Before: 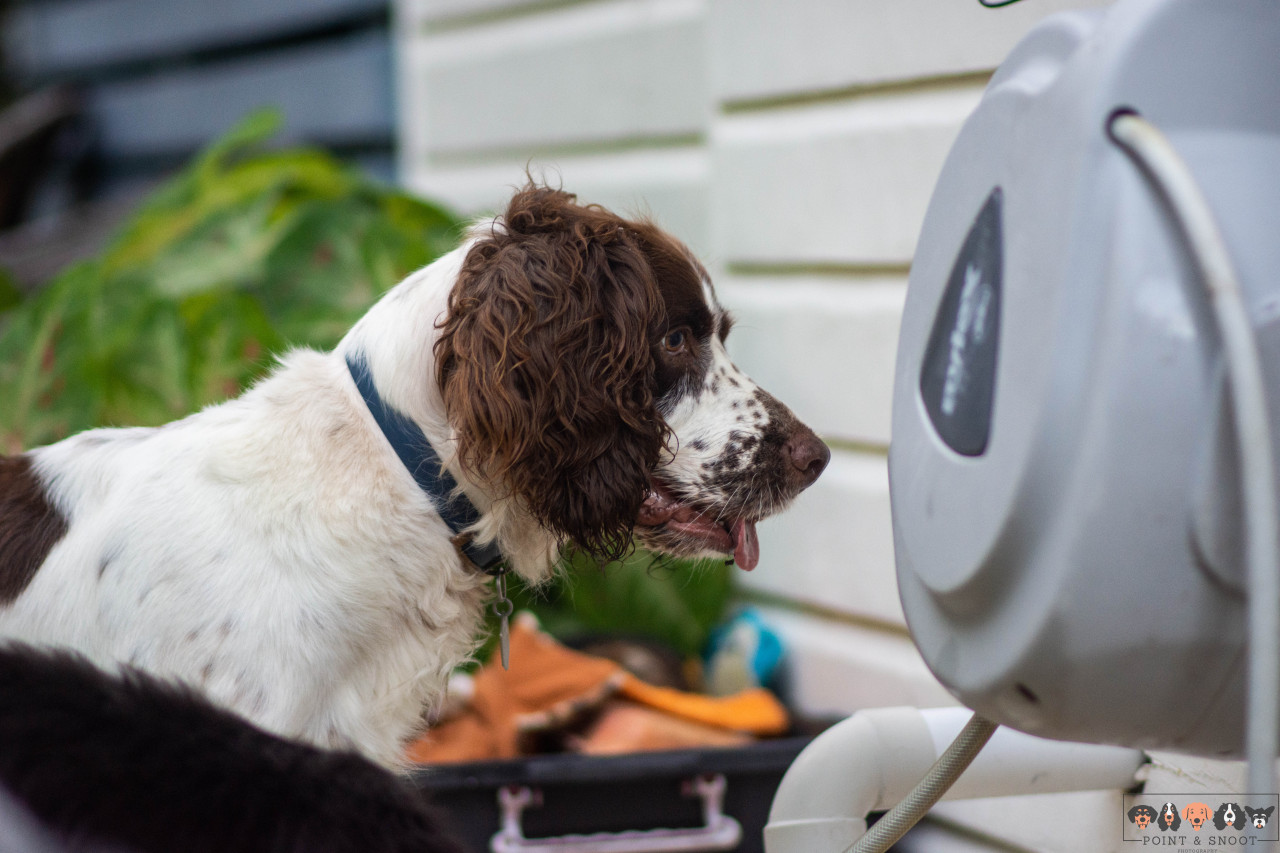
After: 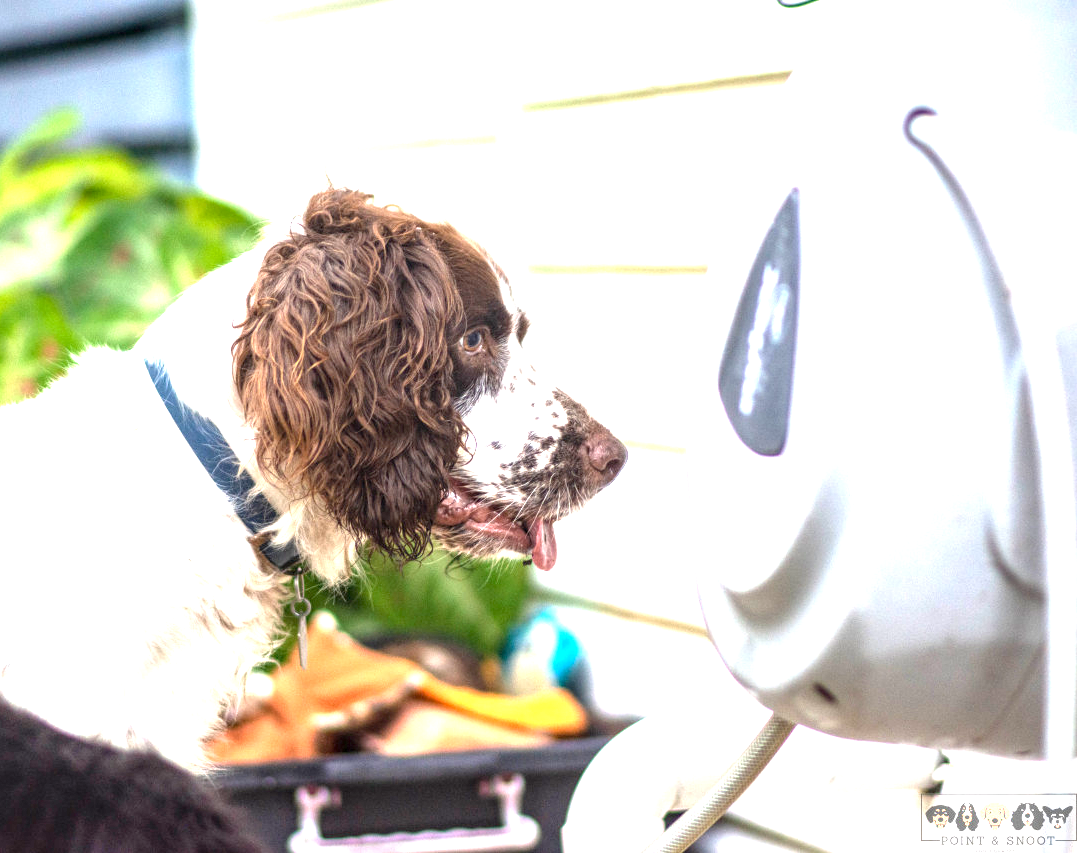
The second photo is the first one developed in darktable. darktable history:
exposure: black level correction 0.002, exposure 1.992 EV, compensate highlight preservation false
crop: left 15.806%
local contrast: on, module defaults
